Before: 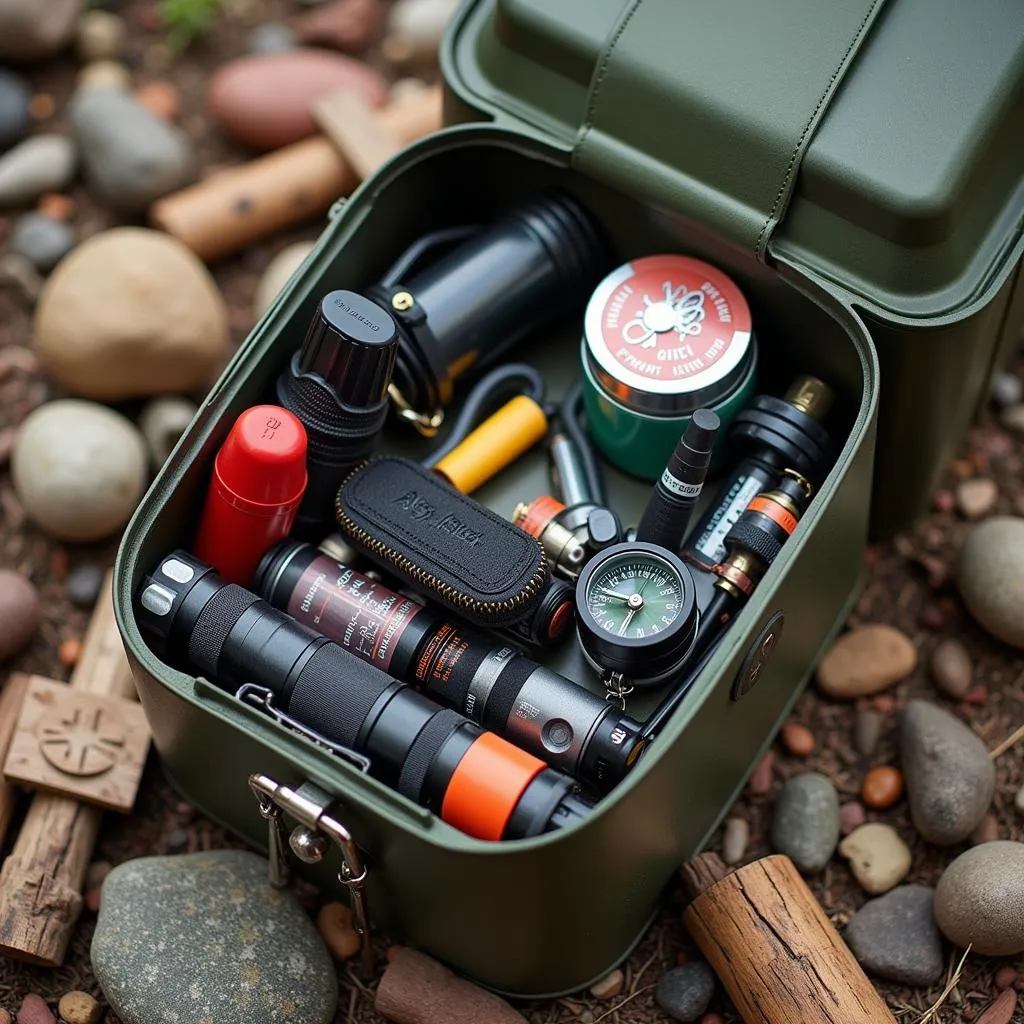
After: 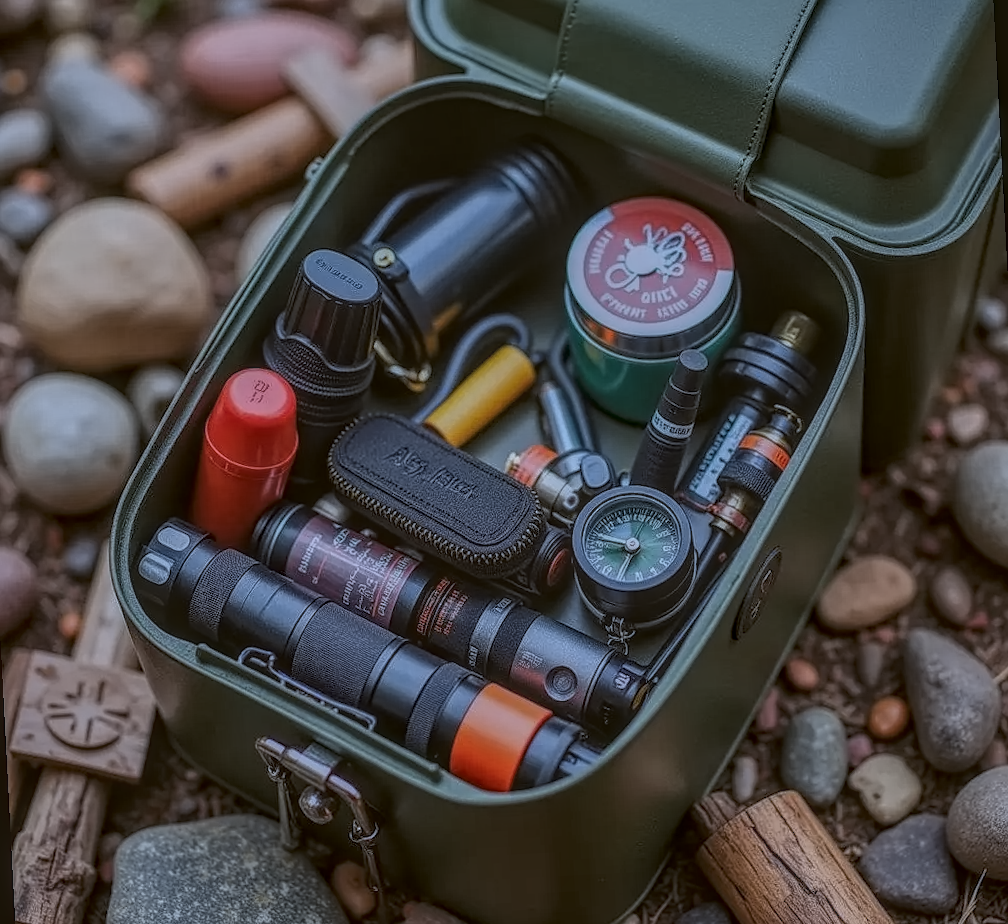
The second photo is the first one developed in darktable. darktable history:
sharpen: radius 1
exposure: exposure -0.492 EV, compensate highlight preservation false
contrast equalizer: y [[0.5 ×6], [0.5 ×6], [0.5 ×6], [0 ×6], [0, 0.039, 0.251, 0.29, 0.293, 0.292]]
rotate and perspective: rotation -3°, crop left 0.031, crop right 0.968, crop top 0.07, crop bottom 0.93
color balance: lift [1.004, 1.002, 1.002, 0.998], gamma [1, 1.007, 1.002, 0.993], gain [1, 0.977, 1.013, 1.023], contrast -3.64%
color calibration: illuminant as shot in camera, x 0.377, y 0.392, temperature 4169.3 K, saturation algorithm version 1 (2020)
local contrast: highlights 20%, shadows 30%, detail 200%, midtone range 0.2
tone equalizer: on, module defaults
